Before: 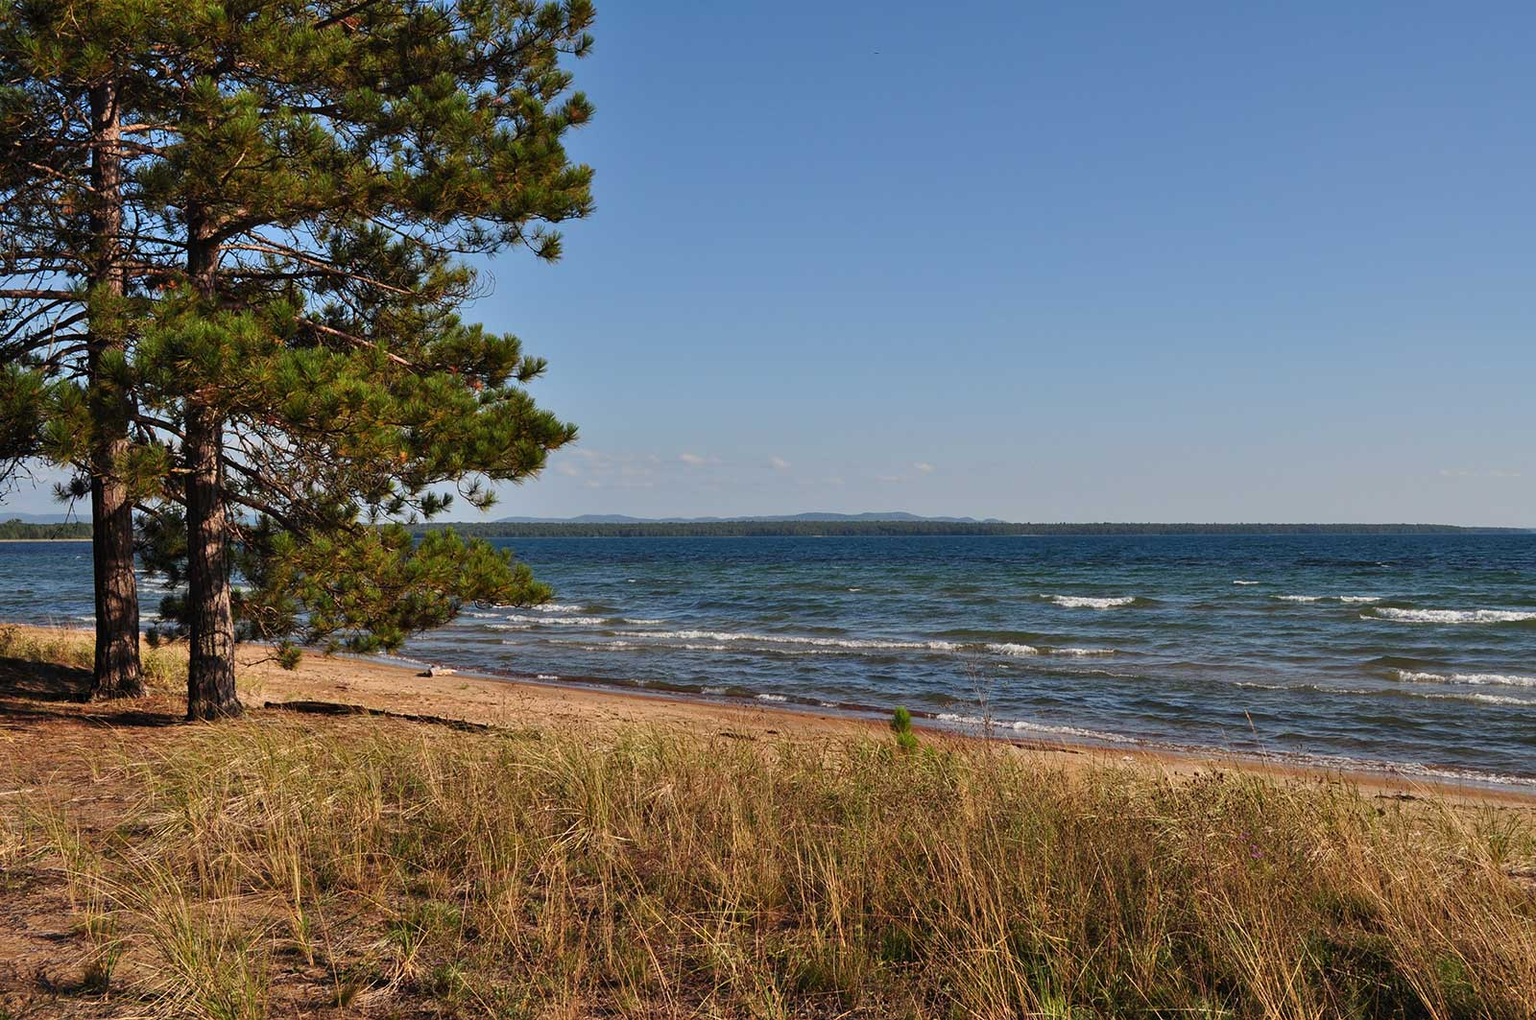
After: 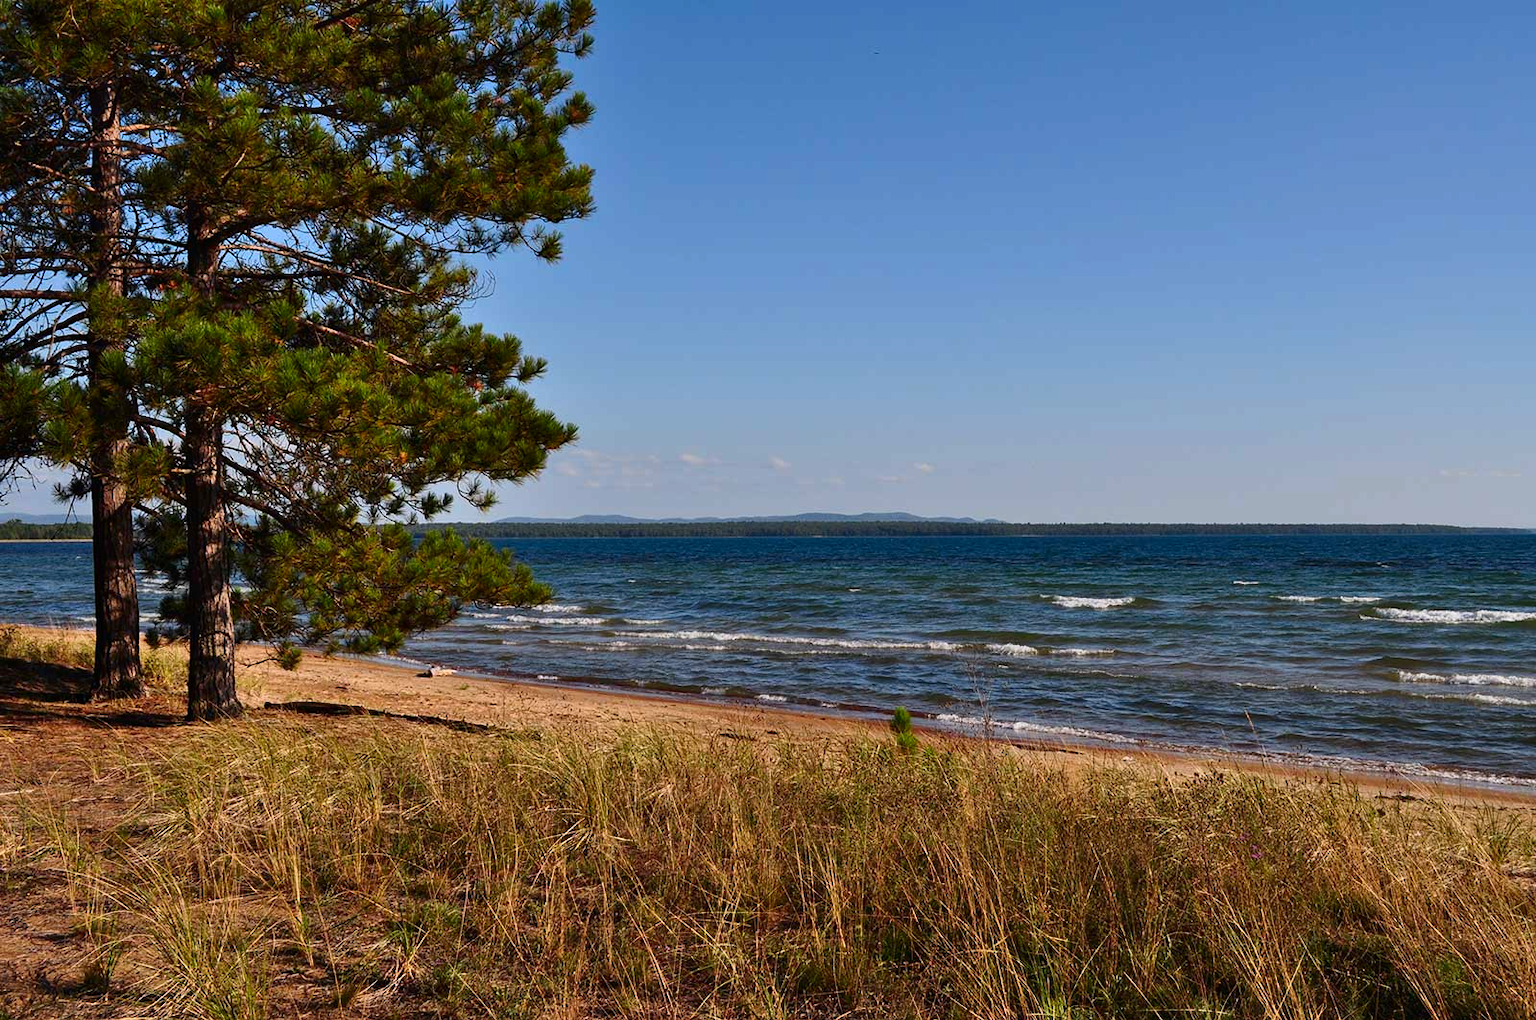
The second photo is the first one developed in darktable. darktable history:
white balance: red 1.004, blue 1.024
contrast brightness saturation: contrast 0.13, brightness -0.05, saturation 0.16
